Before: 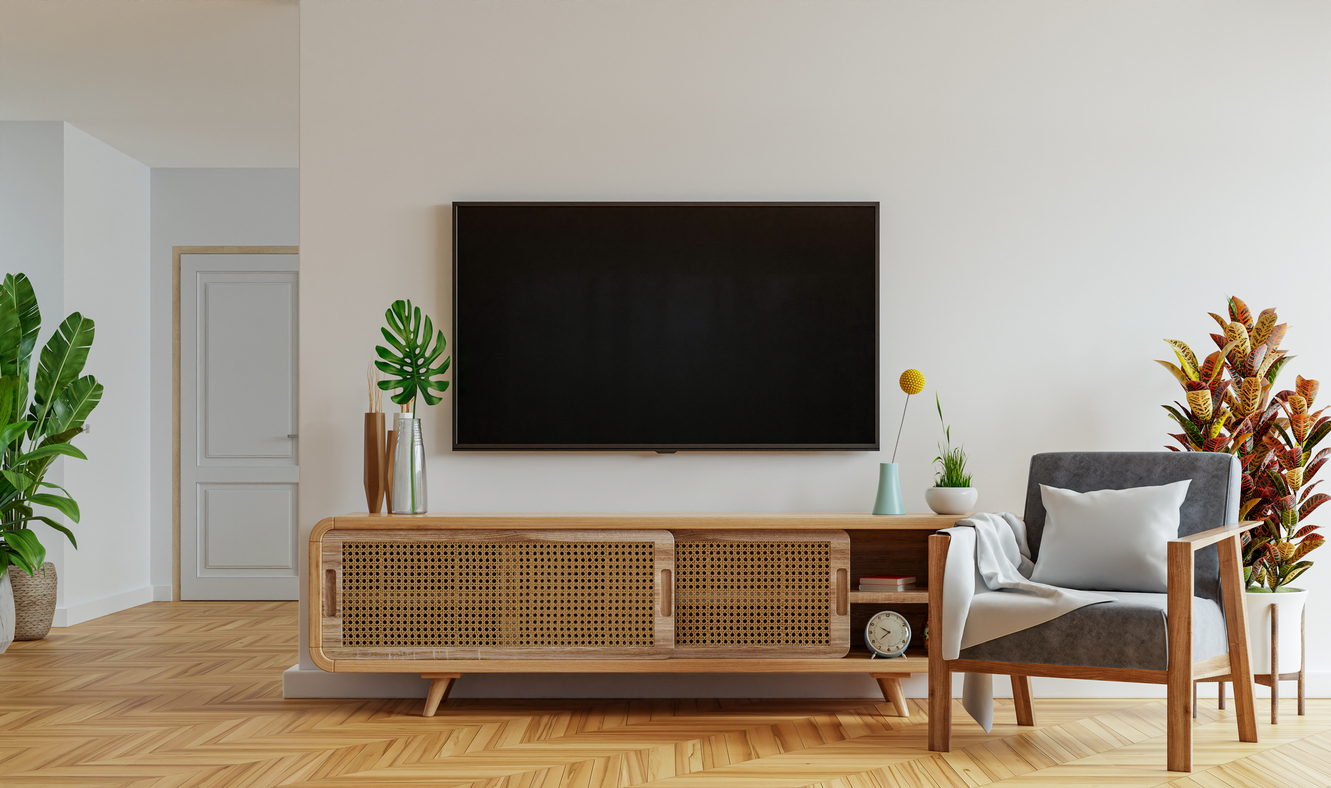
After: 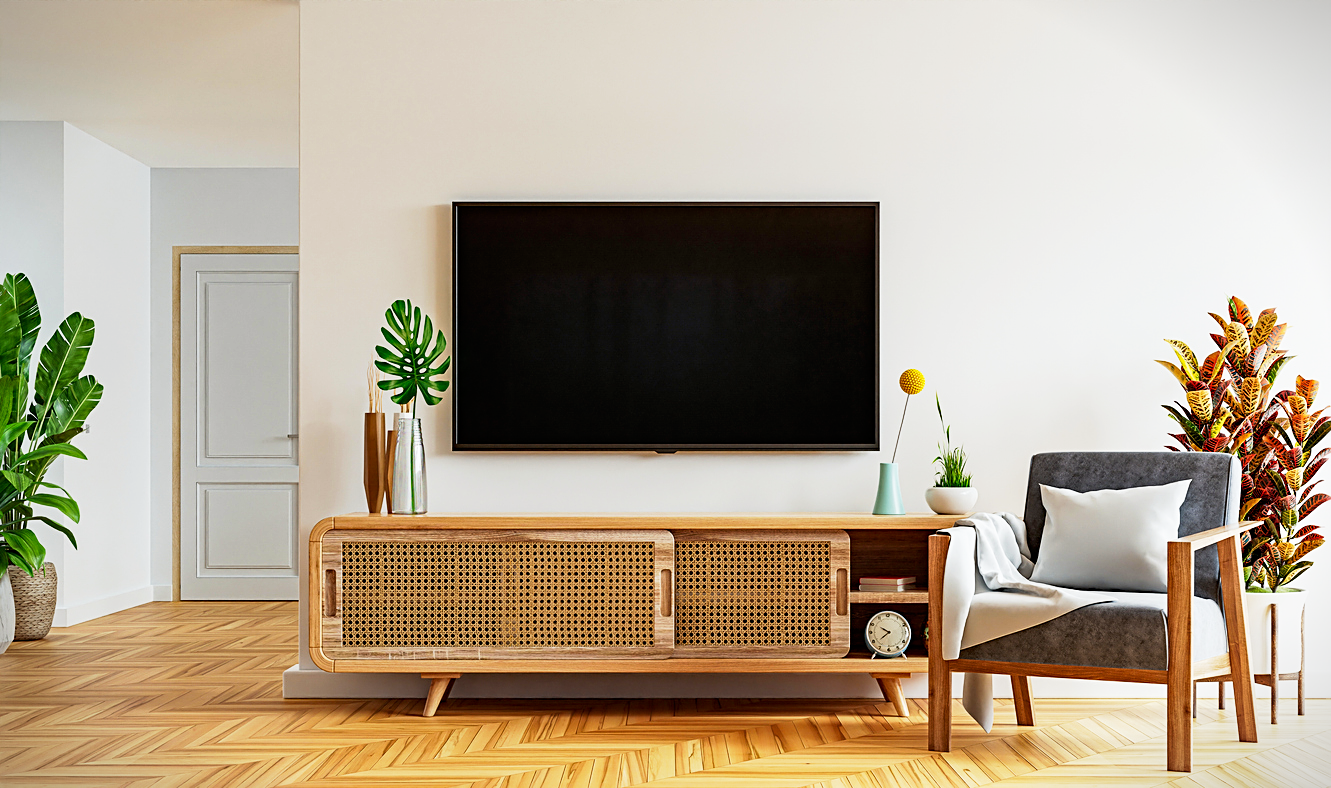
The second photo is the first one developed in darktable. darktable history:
sharpen: on, module defaults
base curve: curves: ch0 [(0, 0) (0.005, 0.002) (0.193, 0.295) (0.399, 0.664) (0.75, 0.928) (1, 1)], preserve colors none
vignetting: fall-off start 100.75%, width/height ratio 1.32, unbound false
haze removal: adaptive false
